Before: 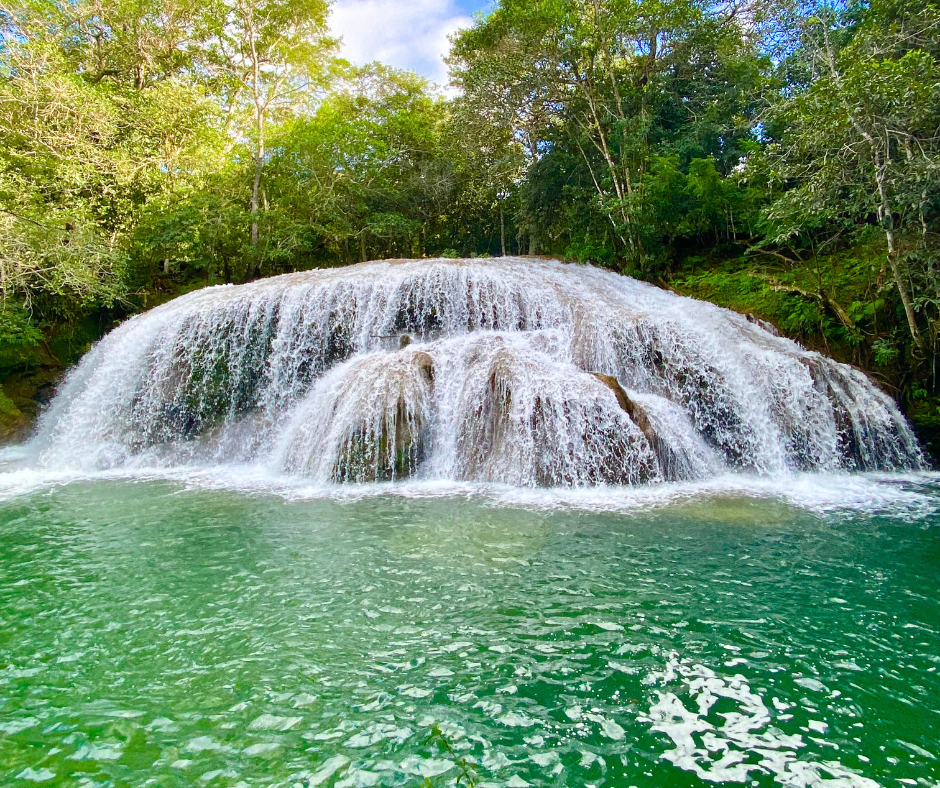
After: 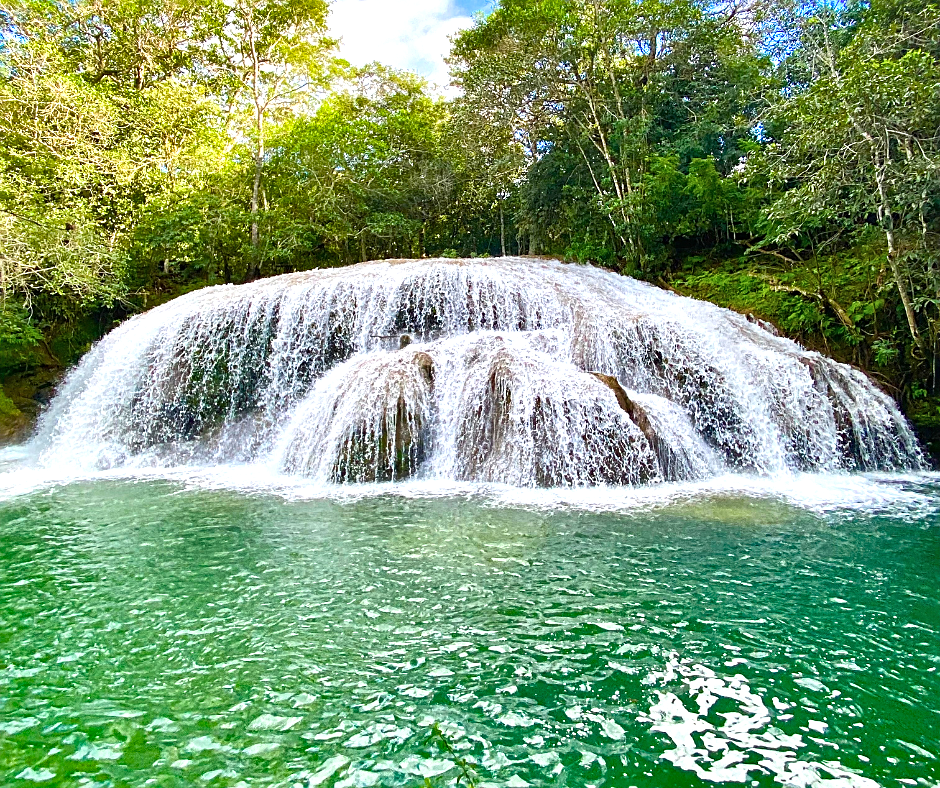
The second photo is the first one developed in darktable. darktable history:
shadows and highlights: shadows 25, highlights -48, soften with gaussian
sharpen: on, module defaults
exposure: black level correction 0, exposure 0.5 EV, compensate highlight preservation false
